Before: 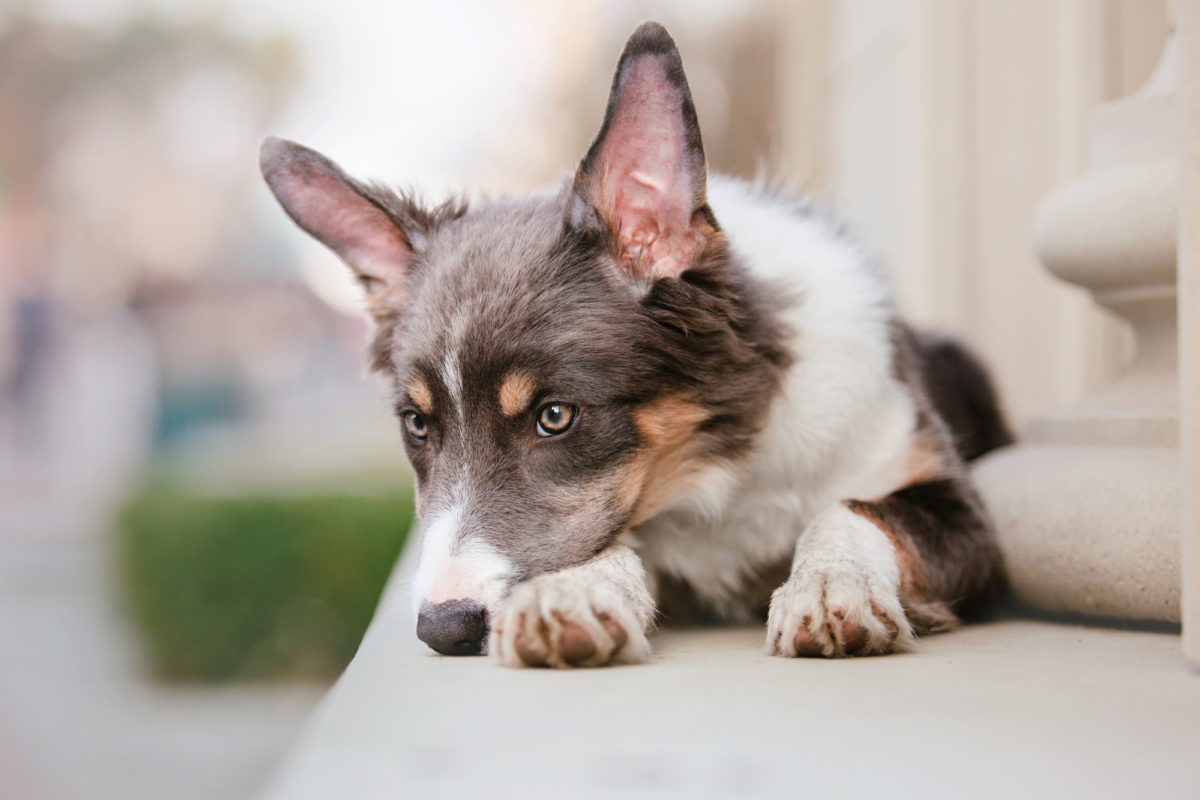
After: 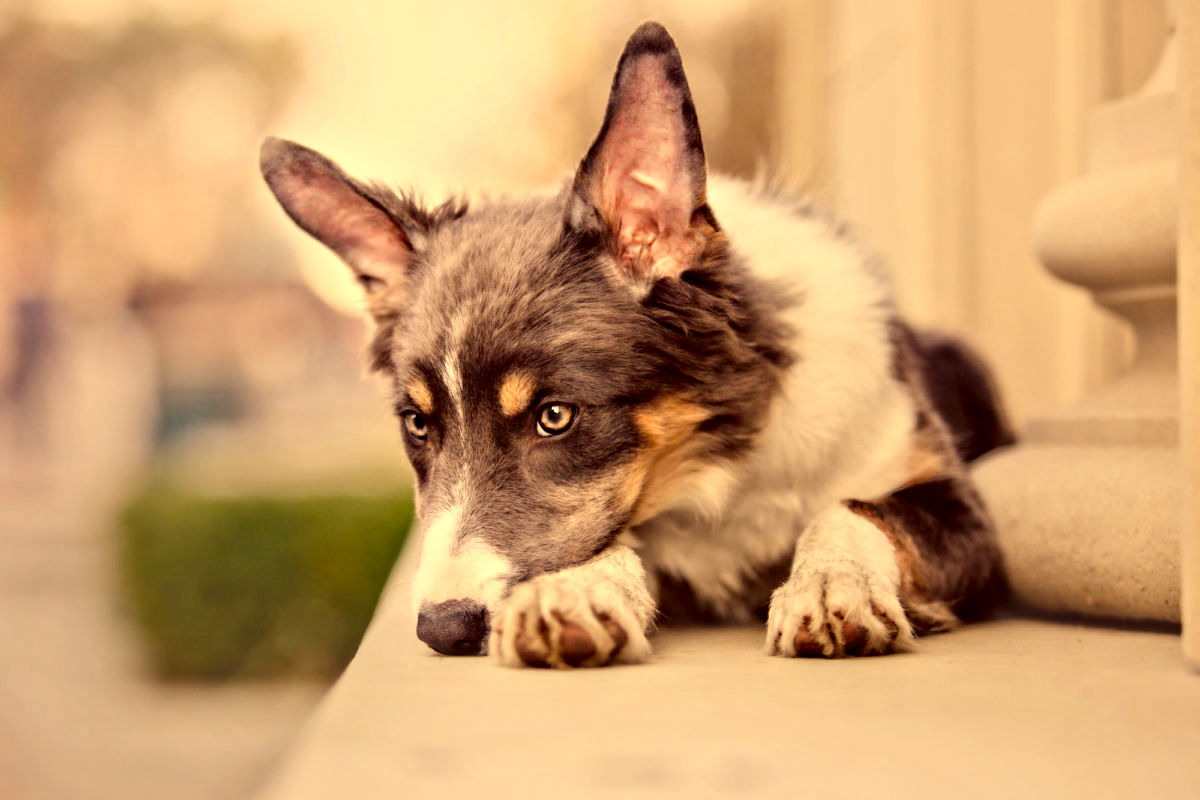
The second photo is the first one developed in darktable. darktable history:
color correction: highlights a* 10.12, highlights b* 39.04, shadows a* 14.62, shadows b* 3.37
contrast equalizer: y [[0.511, 0.558, 0.631, 0.632, 0.559, 0.512], [0.5 ×6], [0.507, 0.559, 0.627, 0.644, 0.647, 0.647], [0 ×6], [0 ×6]]
